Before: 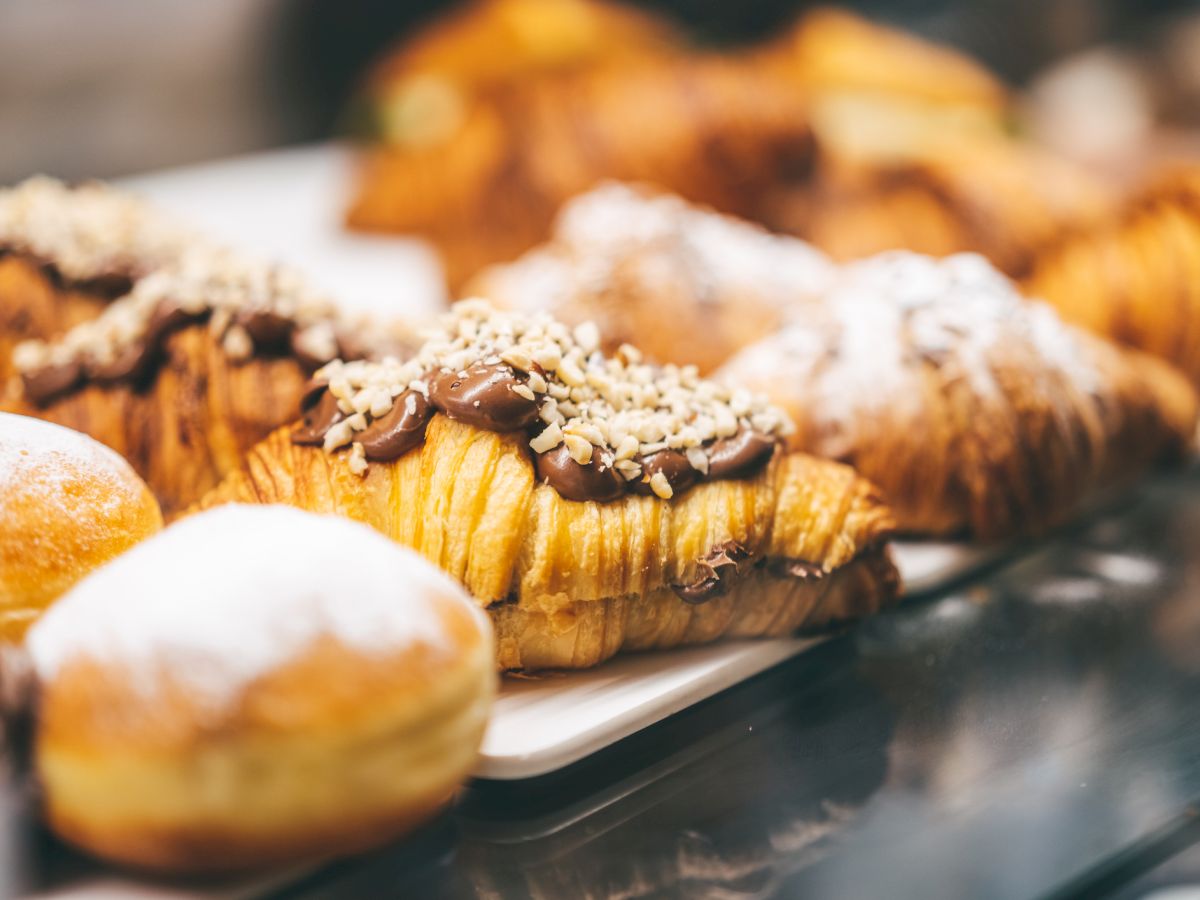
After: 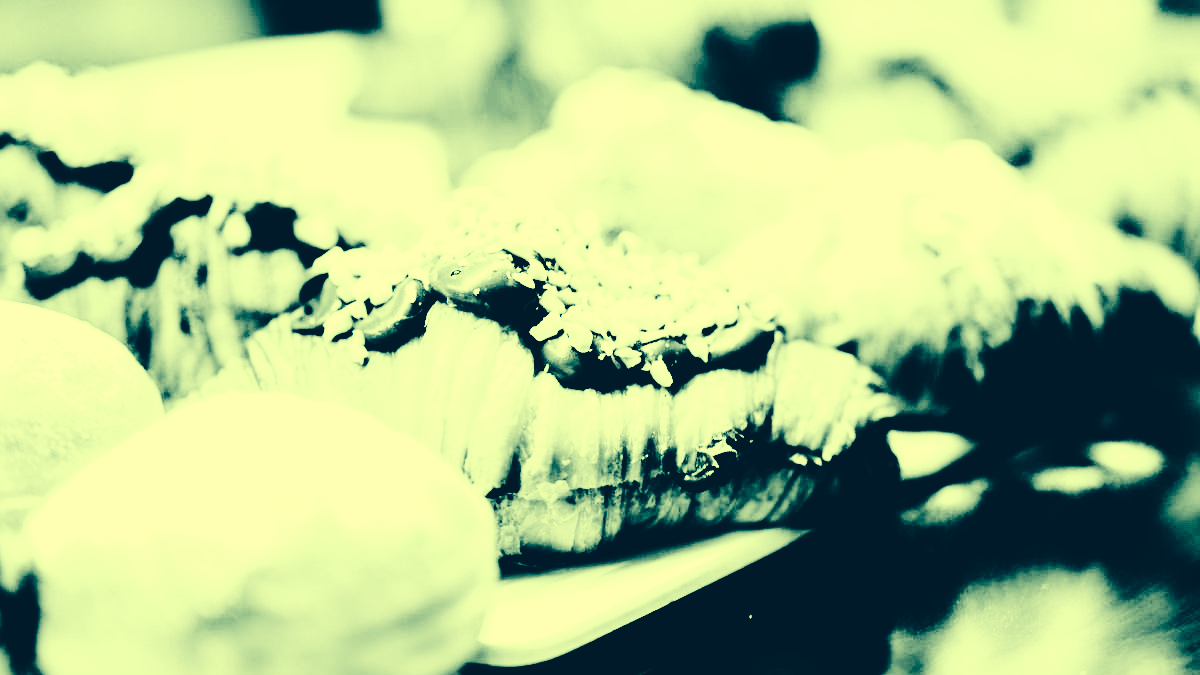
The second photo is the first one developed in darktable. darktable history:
contrast brightness saturation: contrast 0.77, brightness -1, saturation 1
rgb levels: levels [[0.01, 0.419, 0.839], [0, 0.5, 1], [0, 0.5, 1]]
exposure: black level correction 0, exposure 0.6 EV, compensate highlight preservation false
color calibration: output gray [0.22, 0.42, 0.37, 0], gray › normalize channels true, illuminant same as pipeline (D50), adaptation XYZ, x 0.346, y 0.359, gamut compression 0
crop and rotate: top 12.5%, bottom 12.5%
color correction: highlights a* -15.58, highlights b* 40, shadows a* -40, shadows b* -26.18
base curve: curves: ch0 [(0, 0) (0.036, 0.025) (0.121, 0.166) (0.206, 0.329) (0.605, 0.79) (1, 1)], preserve colors none
